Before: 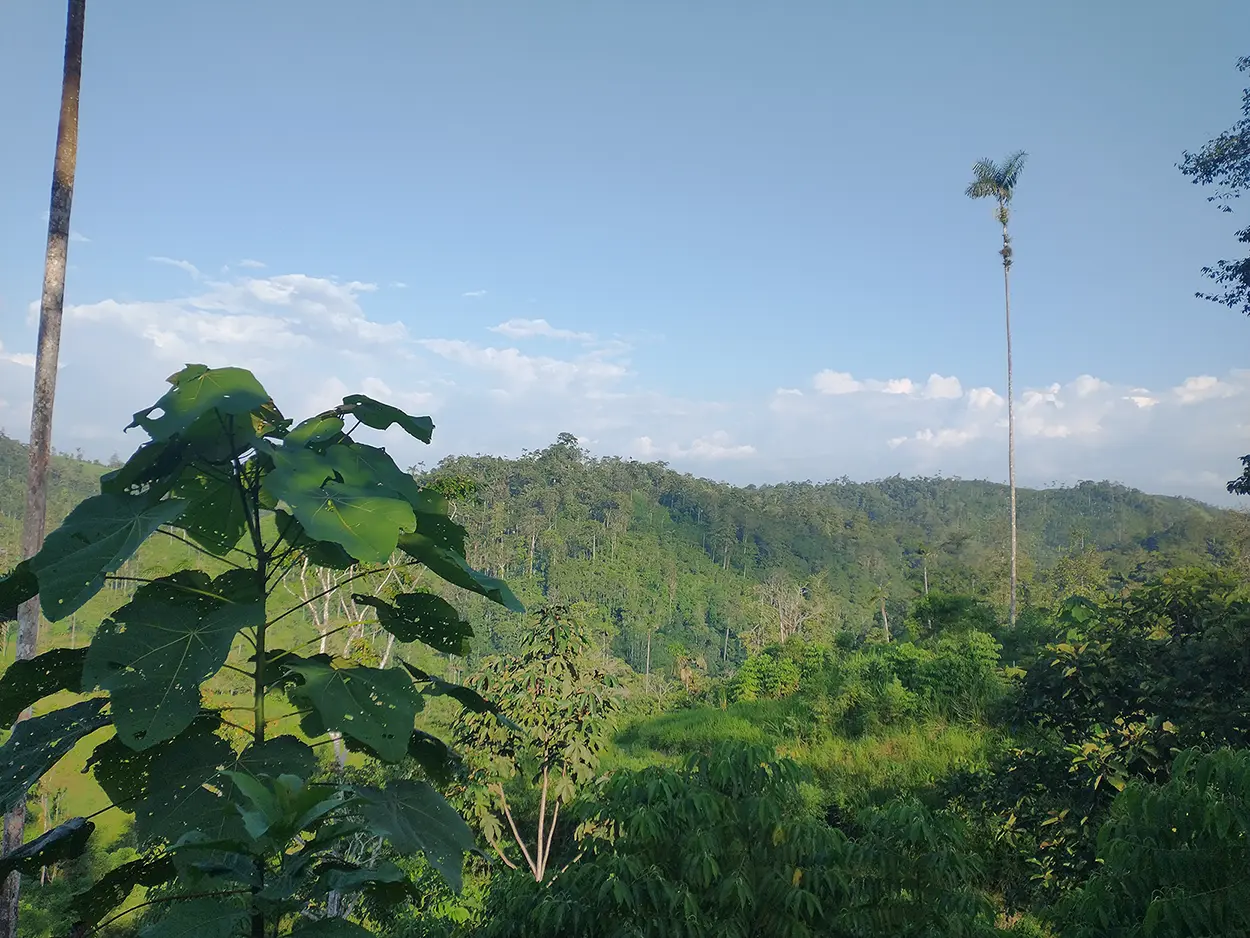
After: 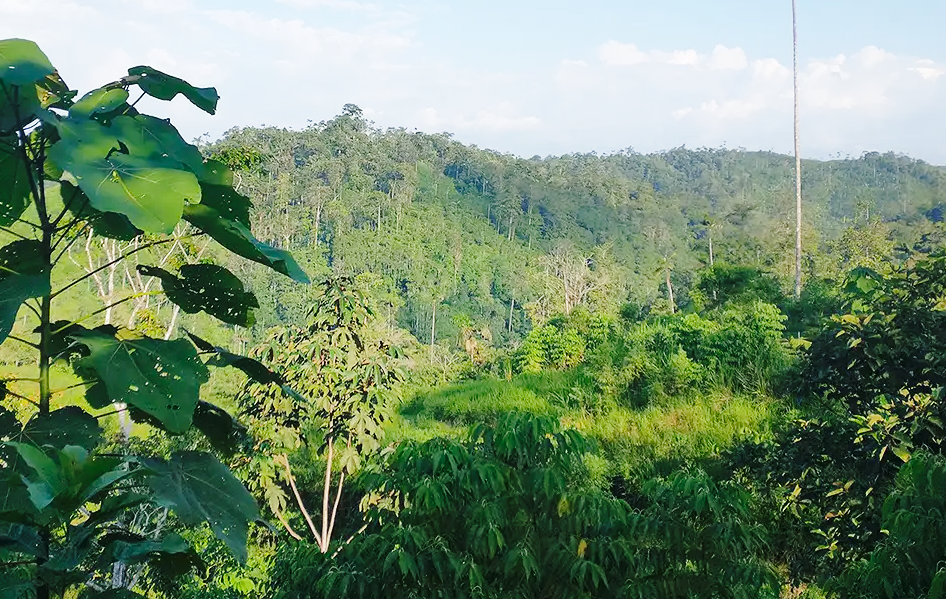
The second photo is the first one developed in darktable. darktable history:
base curve: curves: ch0 [(0, 0) (0.028, 0.03) (0.121, 0.232) (0.46, 0.748) (0.859, 0.968) (1, 1)], preserve colors none
crop and rotate: left 17.299%, top 35.115%, right 7.015%, bottom 1.024%
exposure: compensate highlight preservation false
